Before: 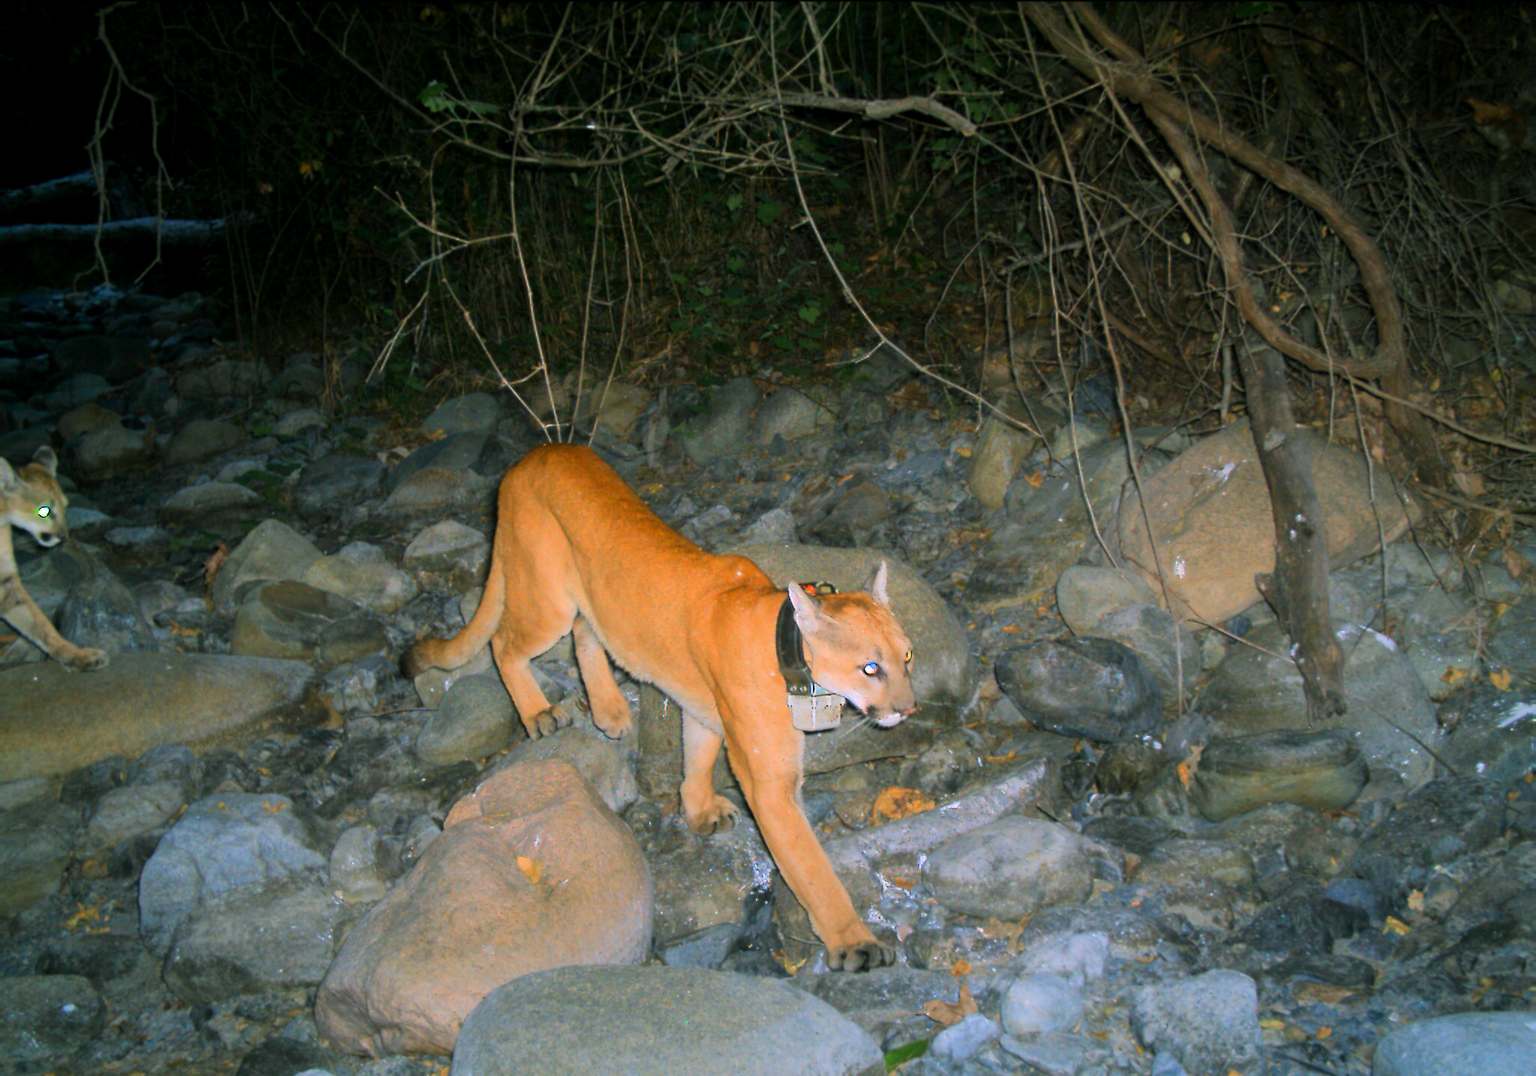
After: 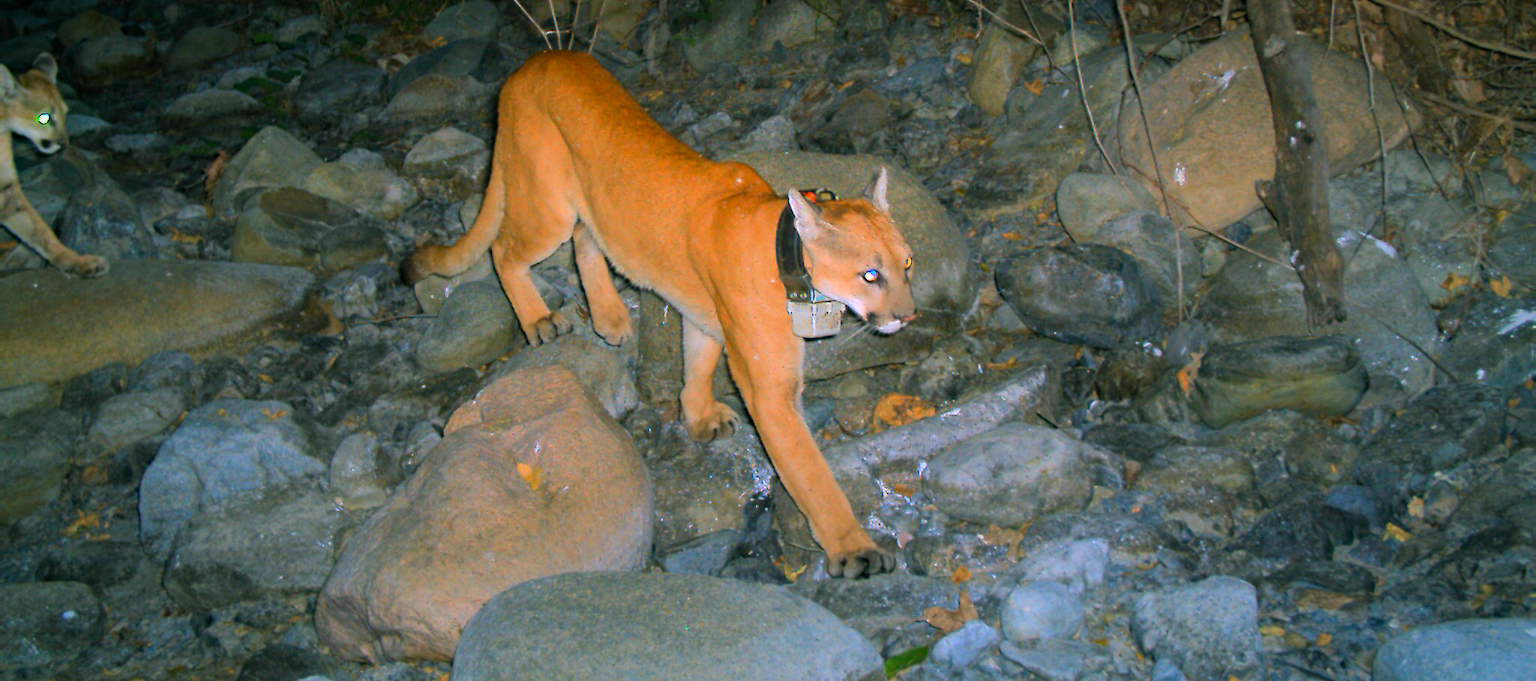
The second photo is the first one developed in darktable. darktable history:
base curve: curves: ch0 [(0, 0) (0.74, 0.67) (1, 1)], preserve colors none
crop and rotate: top 36.572%
contrast brightness saturation: contrast -0.012, brightness -0.007, saturation 0.032
haze removal: compatibility mode true, adaptive false
